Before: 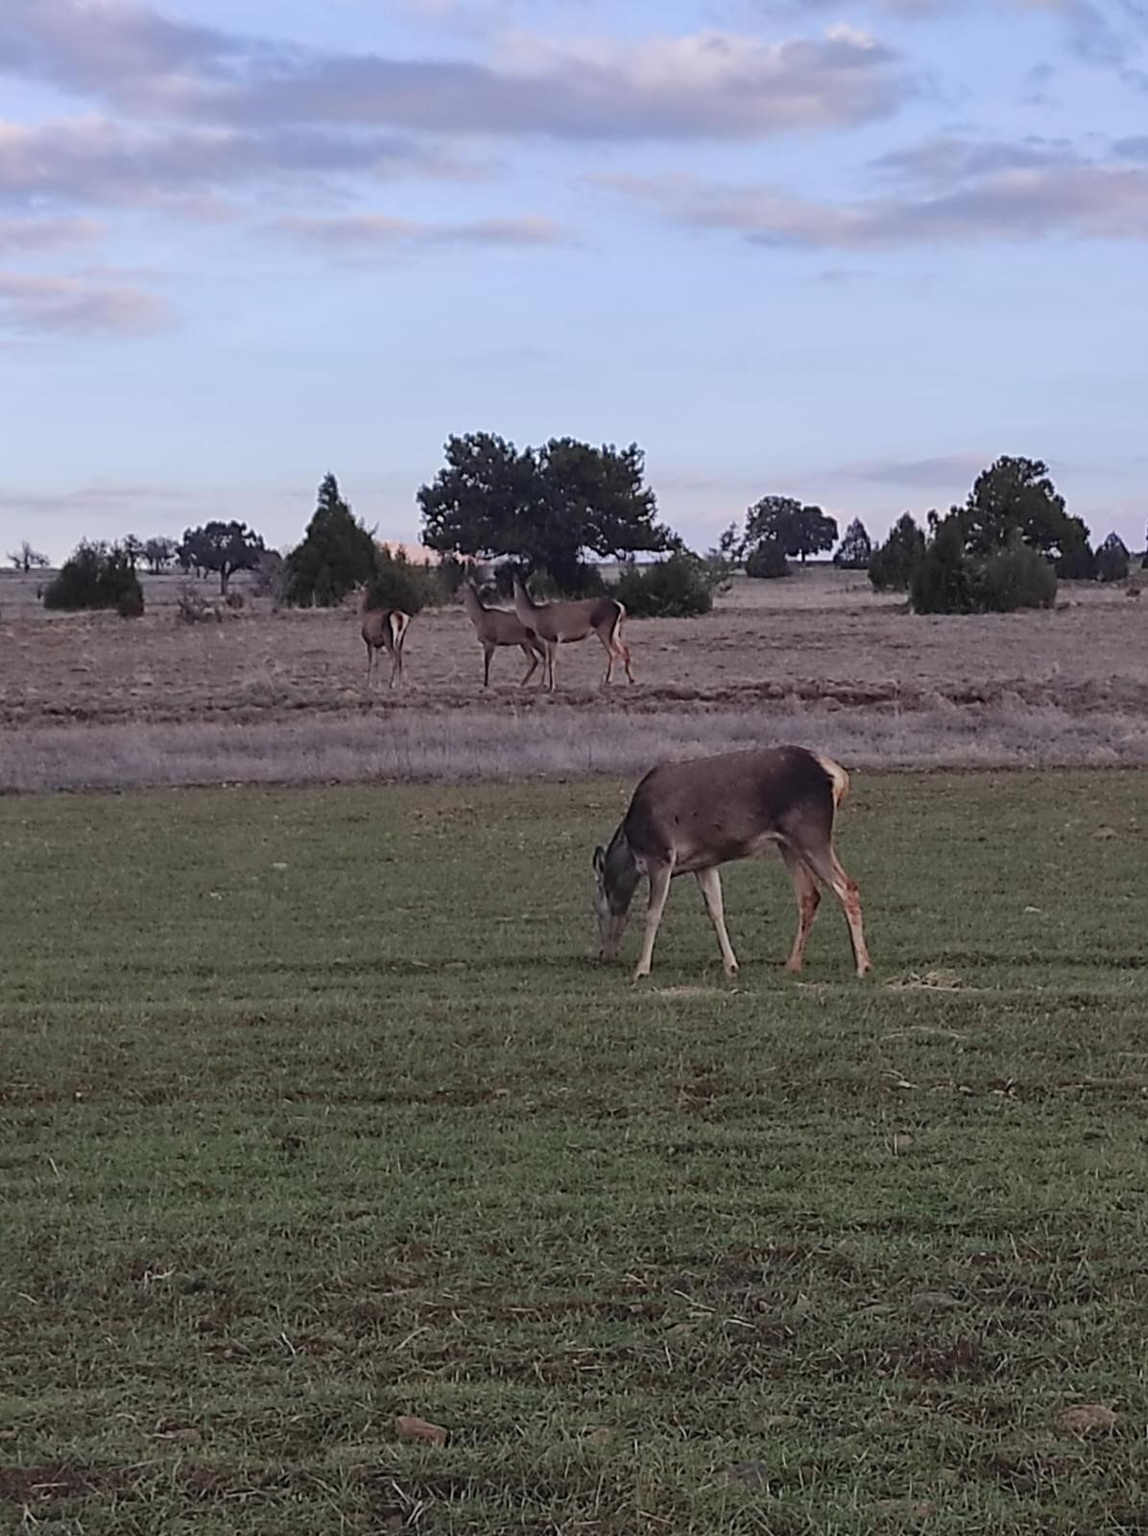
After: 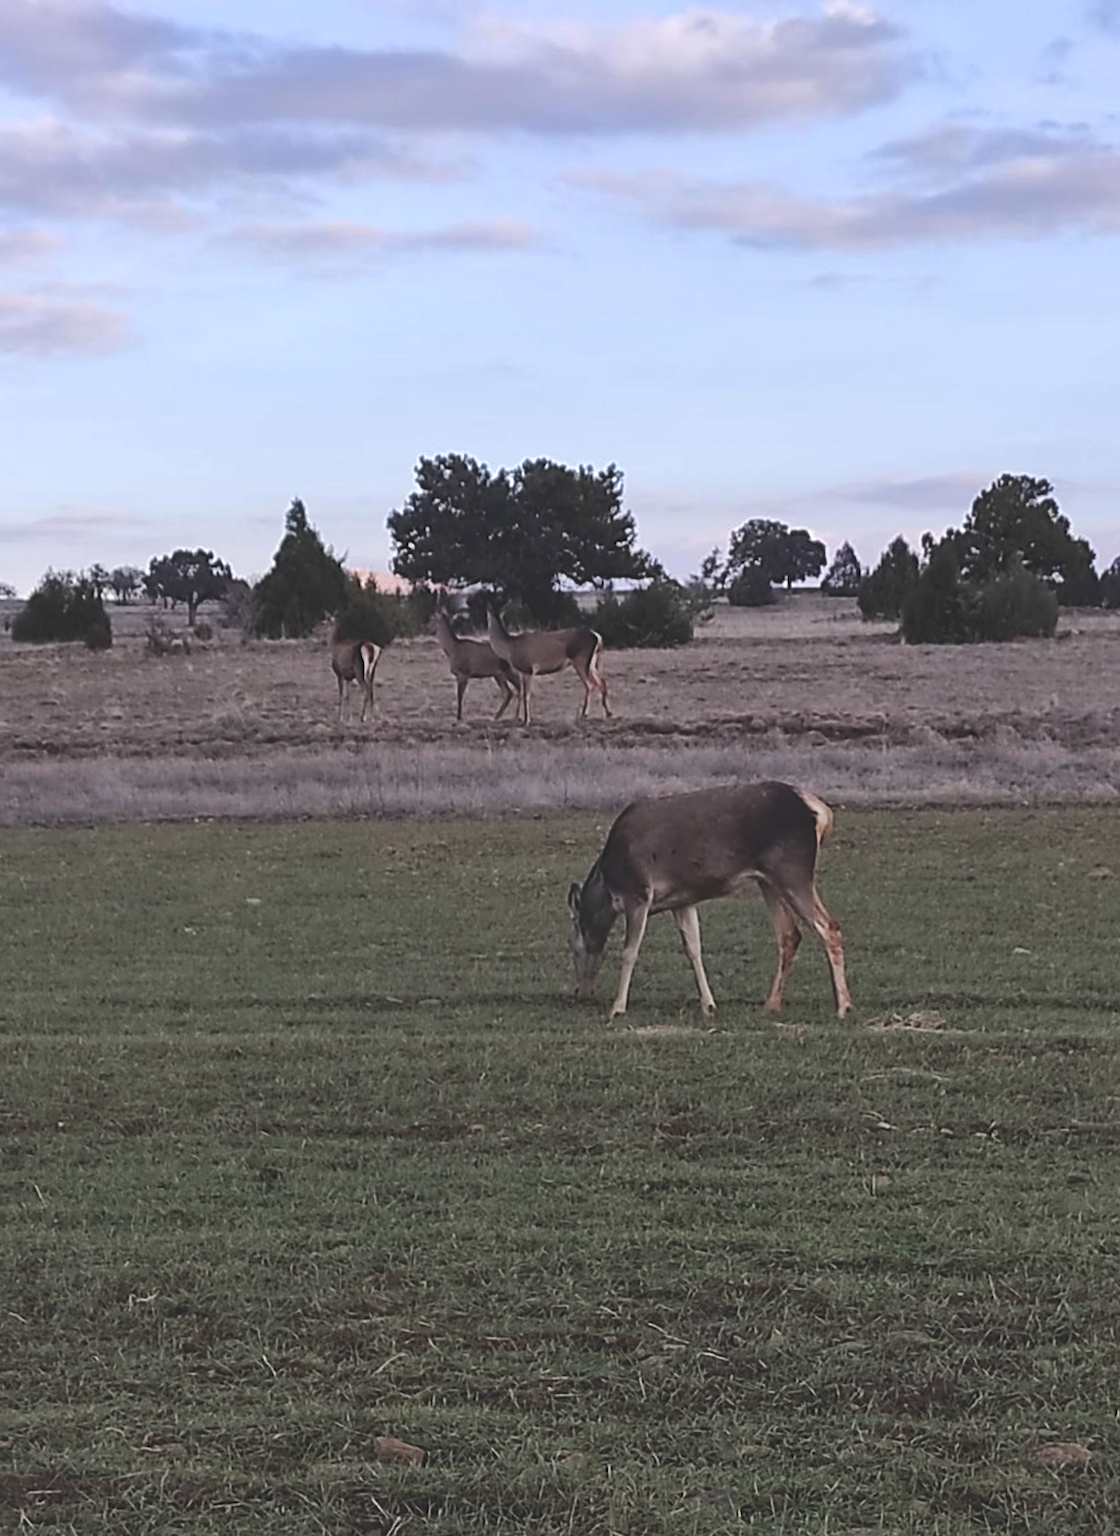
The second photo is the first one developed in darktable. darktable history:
rotate and perspective: rotation 0.074°, lens shift (vertical) 0.096, lens shift (horizontal) -0.041, crop left 0.043, crop right 0.952, crop top 0.024, crop bottom 0.979
exposure: black level correction -0.025, exposure -0.117 EV, compensate highlight preservation false
tone equalizer: -8 EV -0.417 EV, -7 EV -0.389 EV, -6 EV -0.333 EV, -5 EV -0.222 EV, -3 EV 0.222 EV, -2 EV 0.333 EV, -1 EV 0.389 EV, +0 EV 0.417 EV, edges refinement/feathering 500, mask exposure compensation -1.57 EV, preserve details no
